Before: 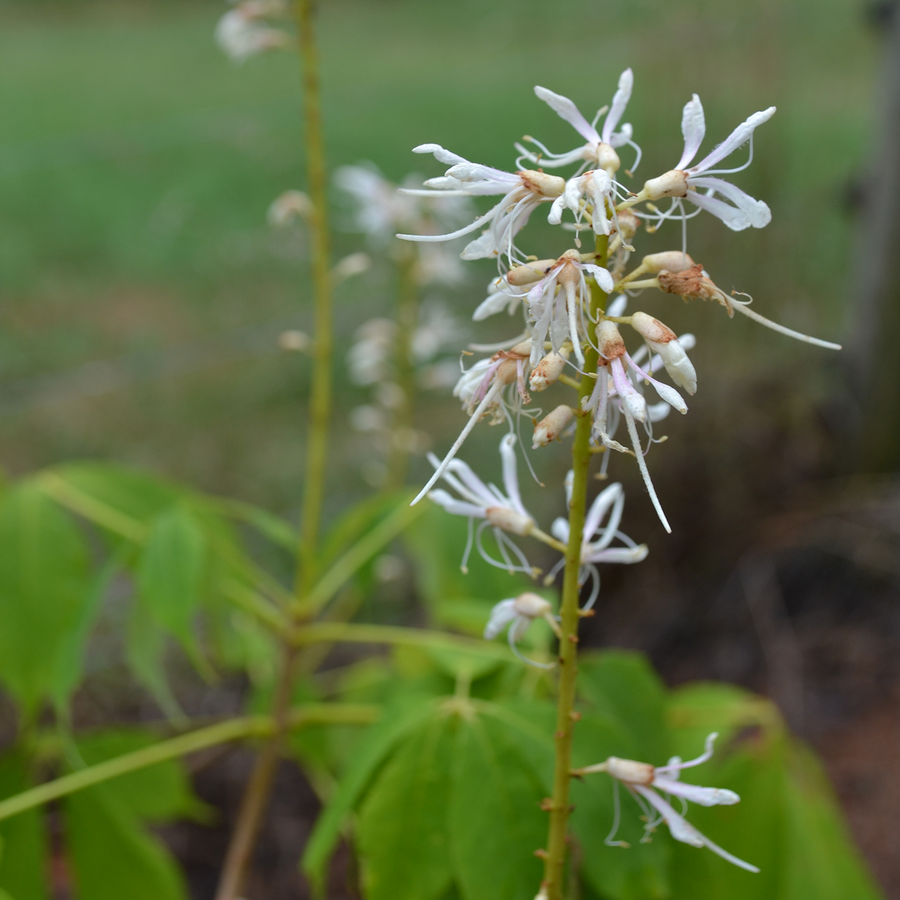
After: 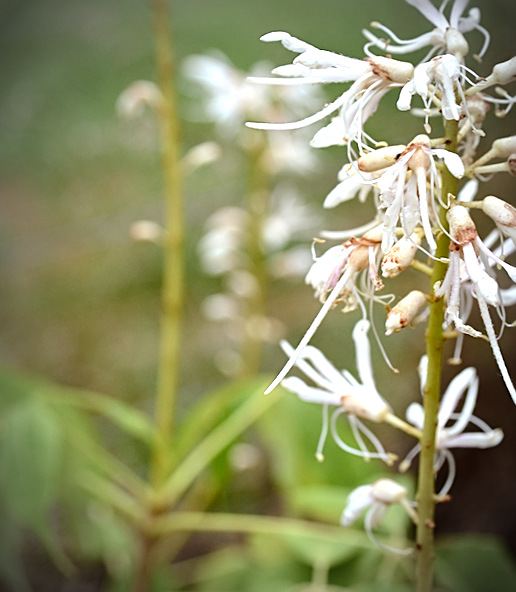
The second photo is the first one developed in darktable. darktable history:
color balance rgb: shadows lift › chroma 1%, shadows lift › hue 113°, highlights gain › chroma 0.2%, highlights gain › hue 333°, perceptual saturation grading › global saturation 20%, perceptual saturation grading › highlights -50%, perceptual saturation grading › shadows 25%, contrast -10%
sharpen: on, module defaults
rotate and perspective: rotation -1°, crop left 0.011, crop right 0.989, crop top 0.025, crop bottom 0.975
rgb levels: mode RGB, independent channels, levels [[0, 0.5, 1], [0, 0.521, 1], [0, 0.536, 1]]
tone equalizer: -8 EV -0.75 EV, -7 EV -0.7 EV, -6 EV -0.6 EV, -5 EV -0.4 EV, -3 EV 0.4 EV, -2 EV 0.6 EV, -1 EV 0.7 EV, +0 EV 0.75 EV, edges refinement/feathering 500, mask exposure compensation -1.57 EV, preserve details no
crop: left 16.202%, top 11.208%, right 26.045%, bottom 20.557%
exposure: black level correction 0, exposure 0.7 EV, compensate exposure bias true, compensate highlight preservation false
vignetting: fall-off start 67.5%, fall-off radius 67.23%, brightness -0.813, automatic ratio true
